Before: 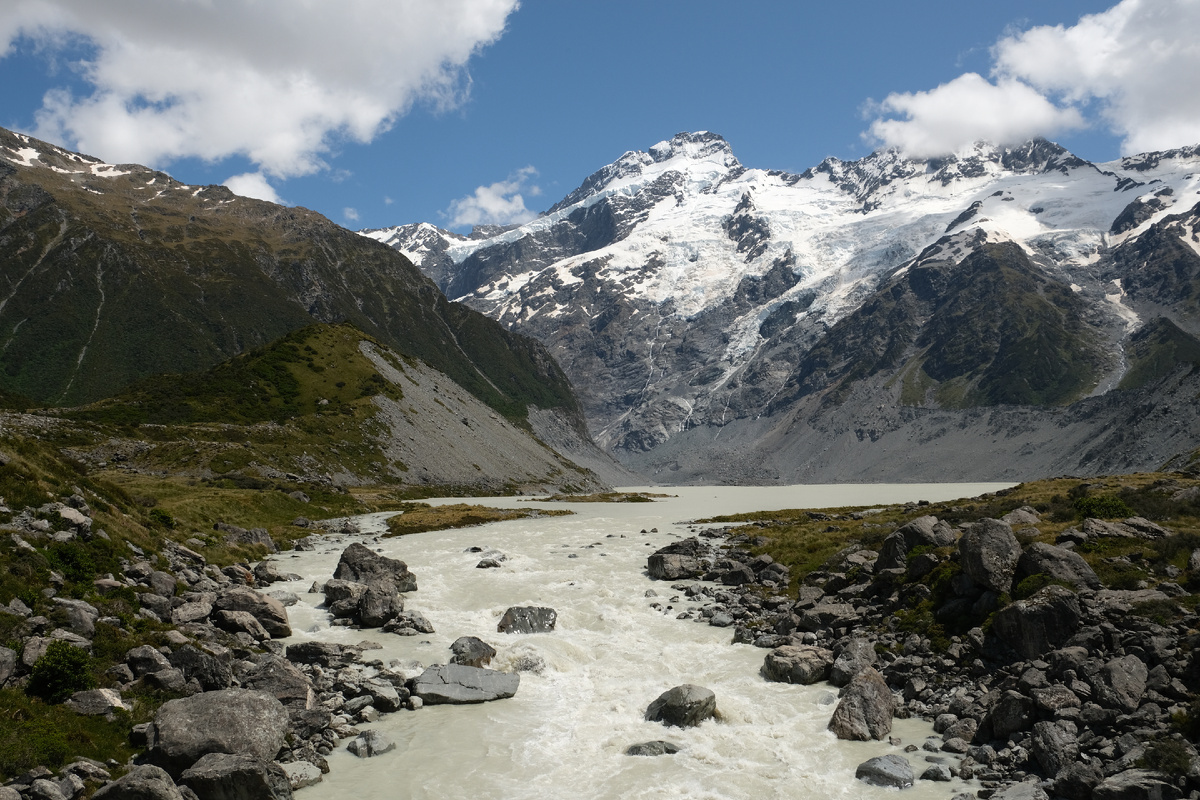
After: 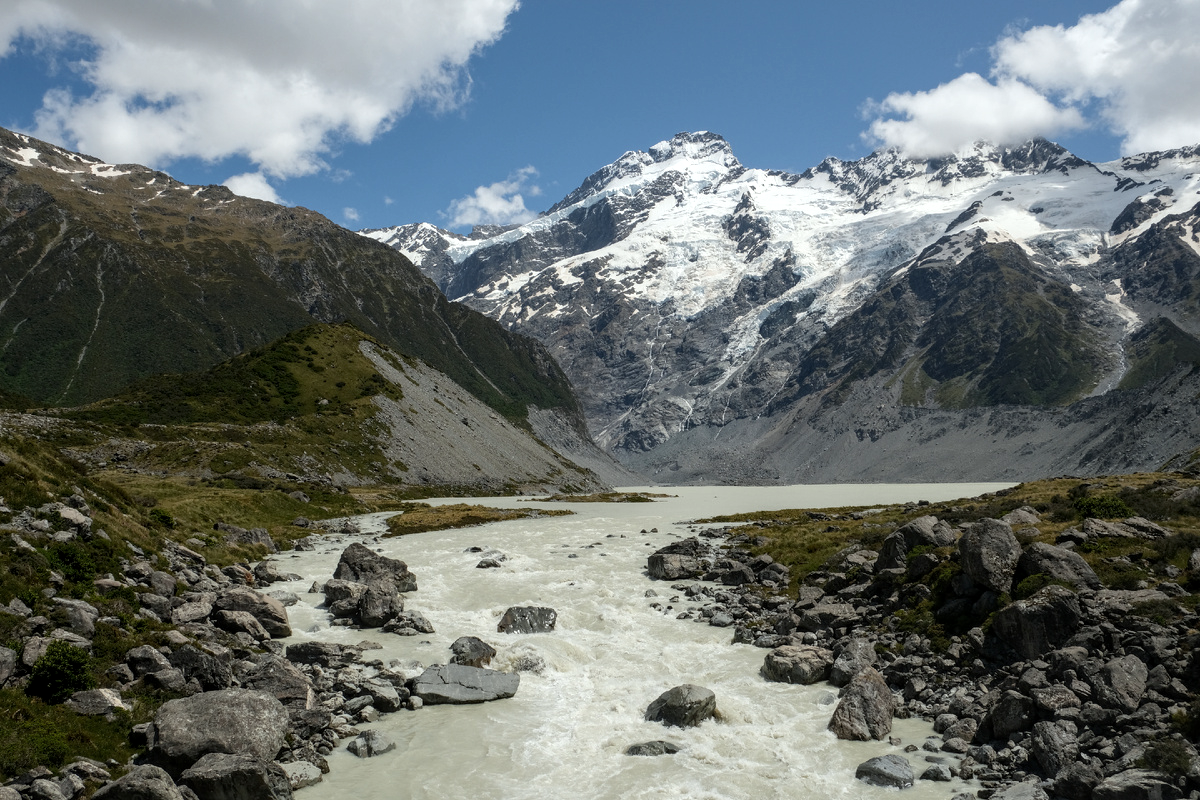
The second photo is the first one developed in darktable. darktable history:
white balance: red 0.978, blue 0.999
local contrast: on, module defaults
